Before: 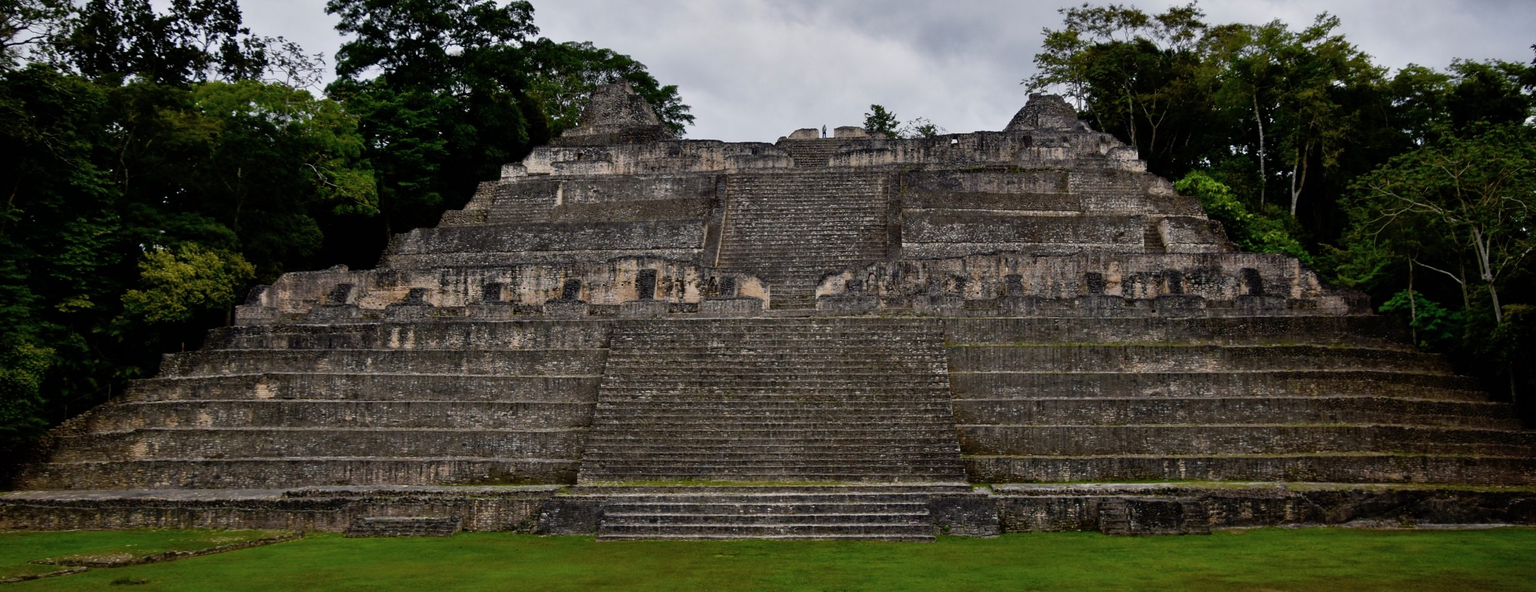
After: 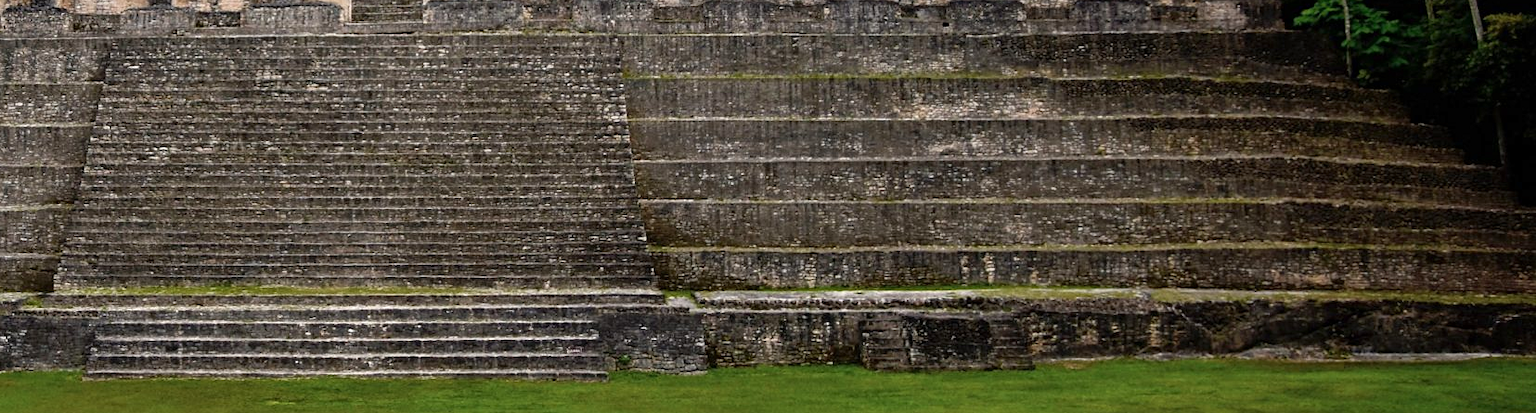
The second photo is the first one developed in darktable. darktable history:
contrast brightness saturation: saturation -0.069
sharpen: amount 0.212
exposure: exposure 0.666 EV, compensate highlight preservation false
crop and rotate: left 35.346%, top 49.953%, bottom 4.804%
